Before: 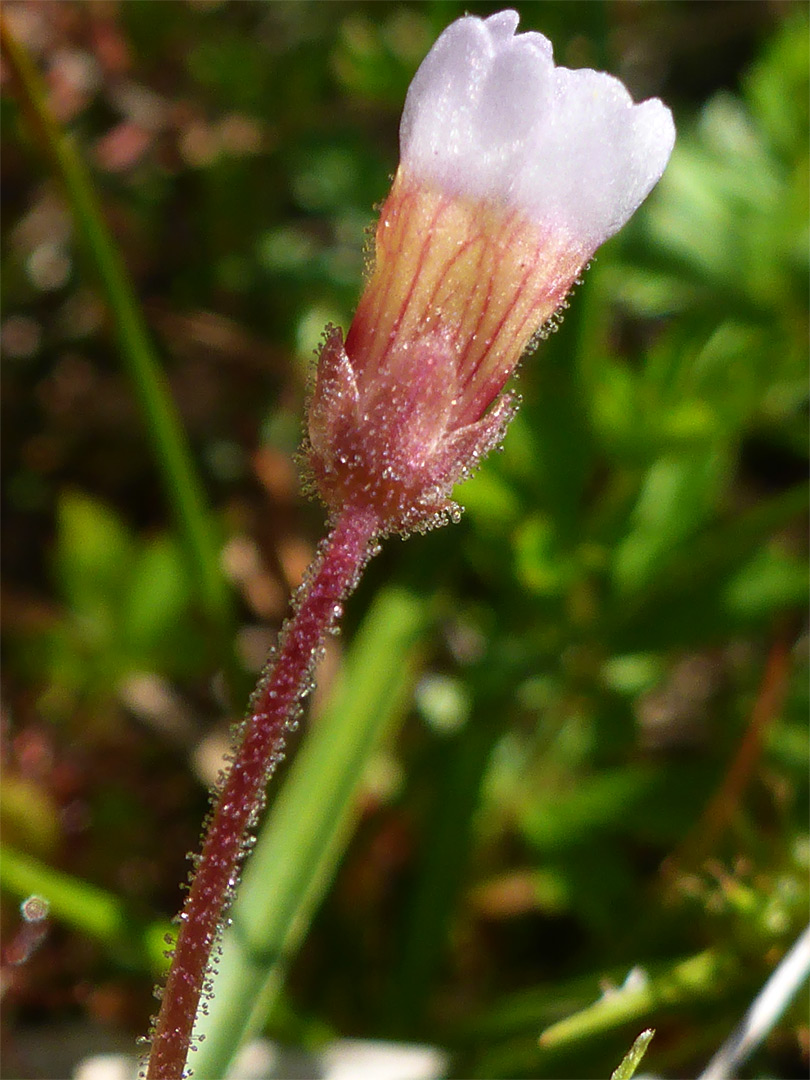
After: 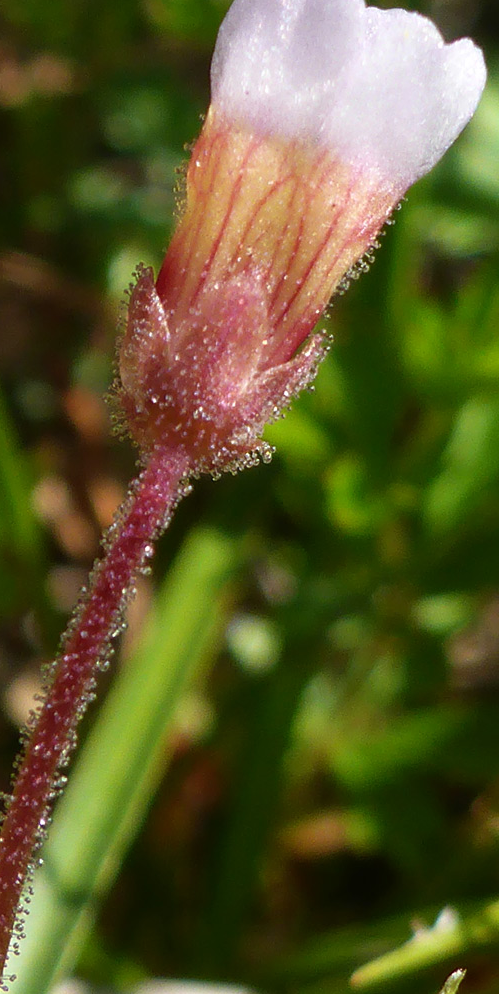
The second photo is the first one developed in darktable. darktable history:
crop and rotate: left 23.401%, top 5.637%, right 14.968%, bottom 2.297%
